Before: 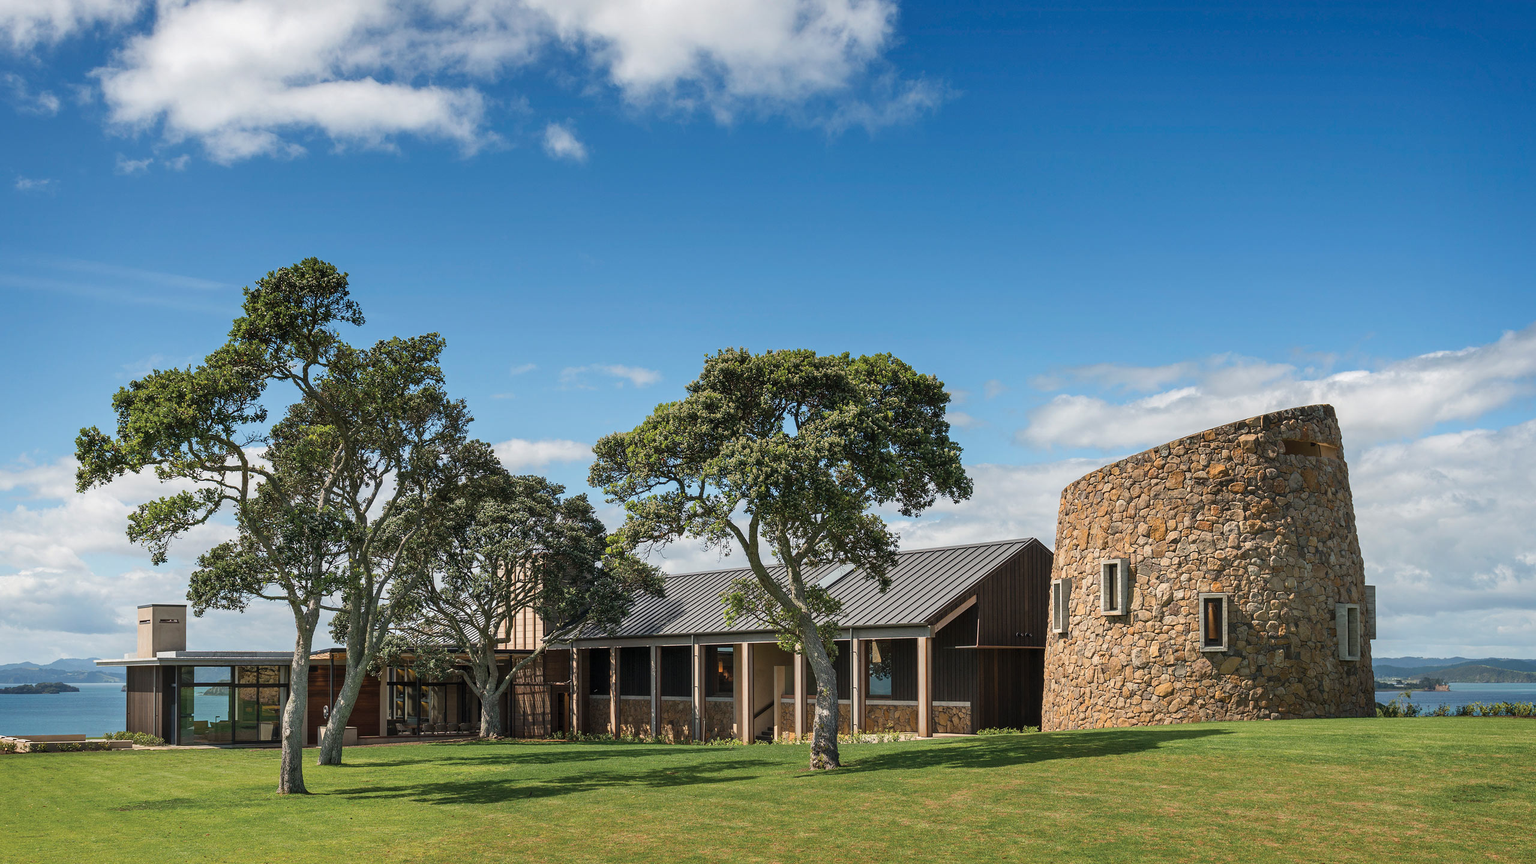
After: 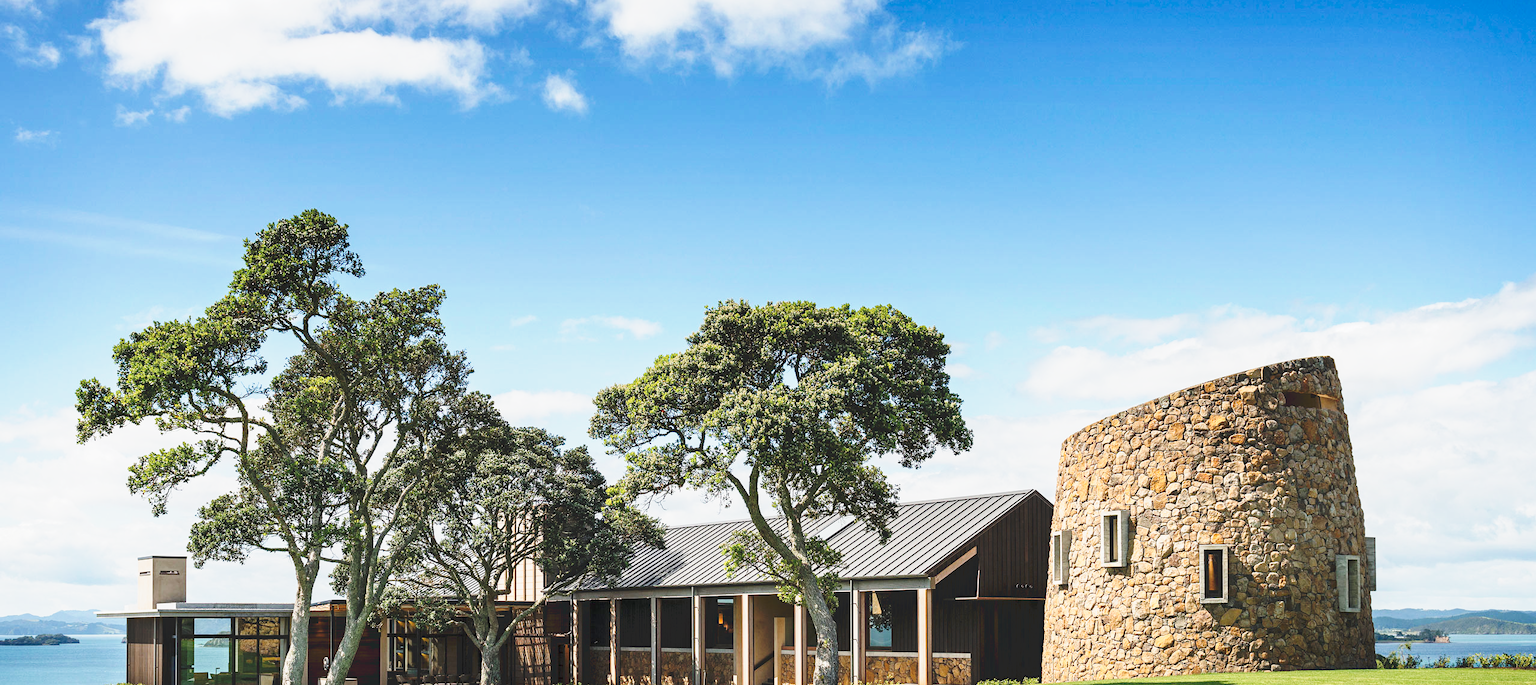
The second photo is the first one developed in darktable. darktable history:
color correction: highlights b* -0.01, saturation 0.98
crop and rotate: top 5.659%, bottom 14.921%
tone curve: curves: ch0 [(0, 0) (0.003, 0.037) (0.011, 0.061) (0.025, 0.104) (0.044, 0.145) (0.069, 0.145) (0.1, 0.127) (0.136, 0.175) (0.177, 0.207) (0.224, 0.252) (0.277, 0.341) (0.335, 0.446) (0.399, 0.554) (0.468, 0.658) (0.543, 0.757) (0.623, 0.843) (0.709, 0.919) (0.801, 0.958) (0.898, 0.975) (1, 1)], preserve colors none
